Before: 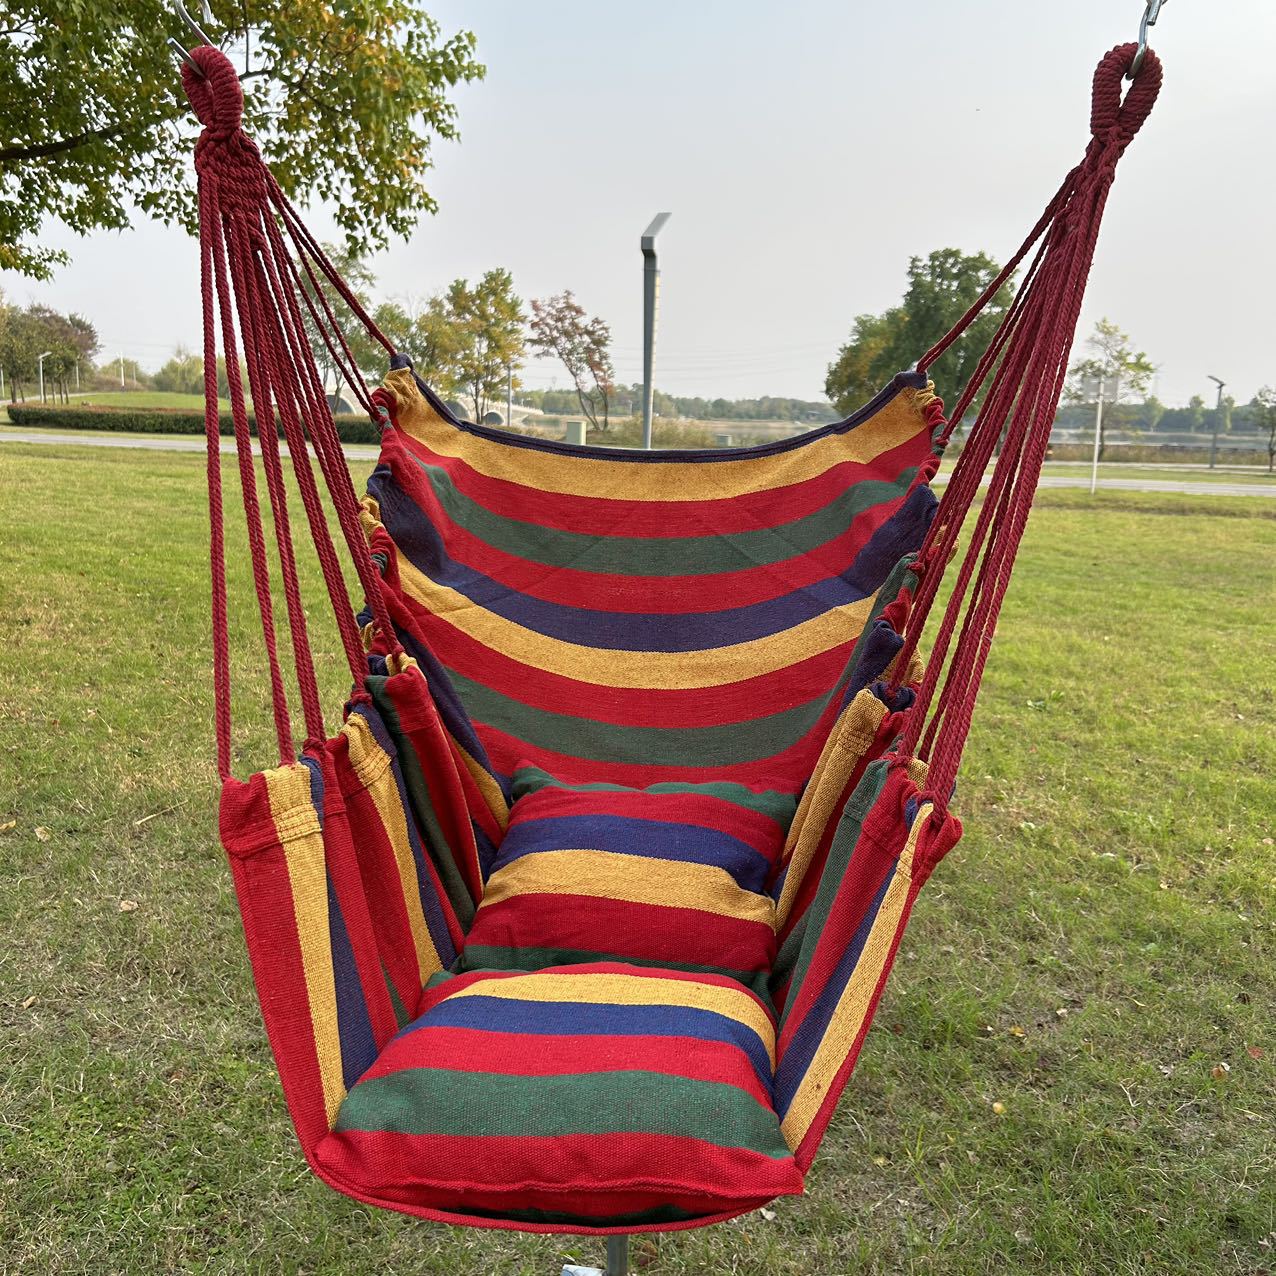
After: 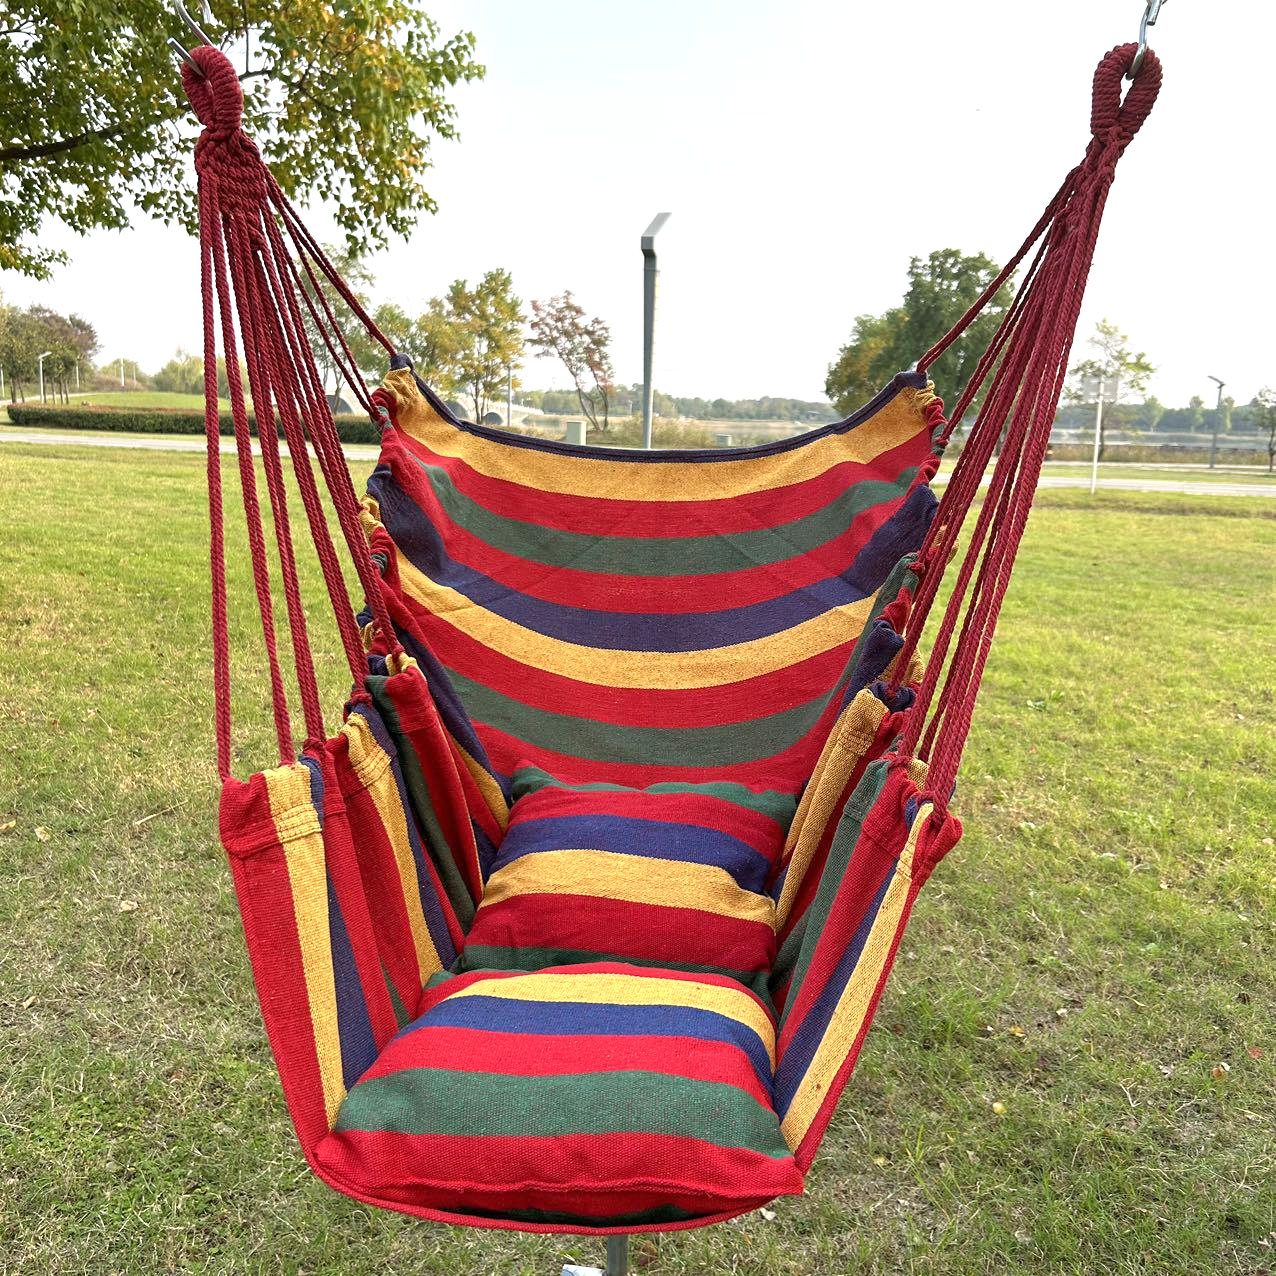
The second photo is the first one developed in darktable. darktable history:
exposure: exposure 0.489 EV, compensate exposure bias true, compensate highlight preservation false
tone equalizer: on, module defaults
